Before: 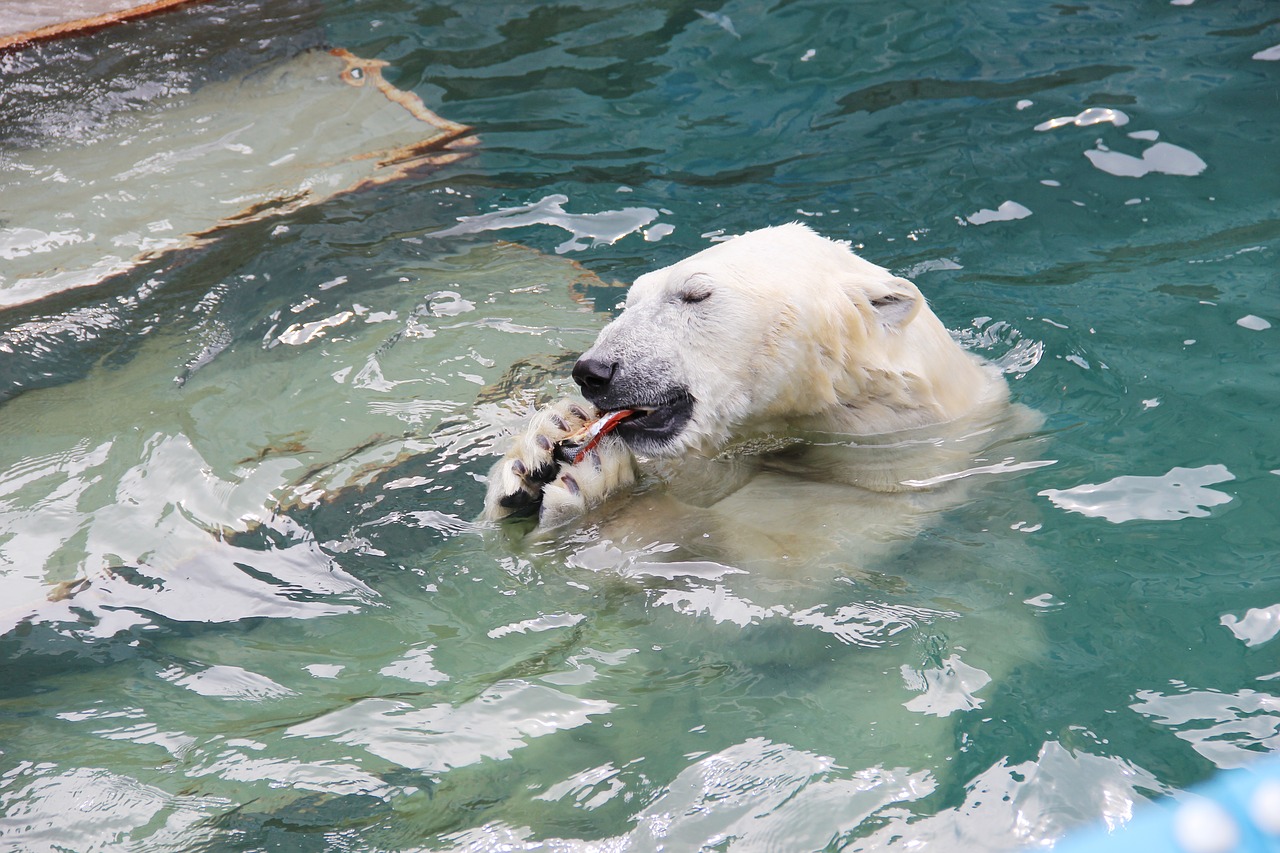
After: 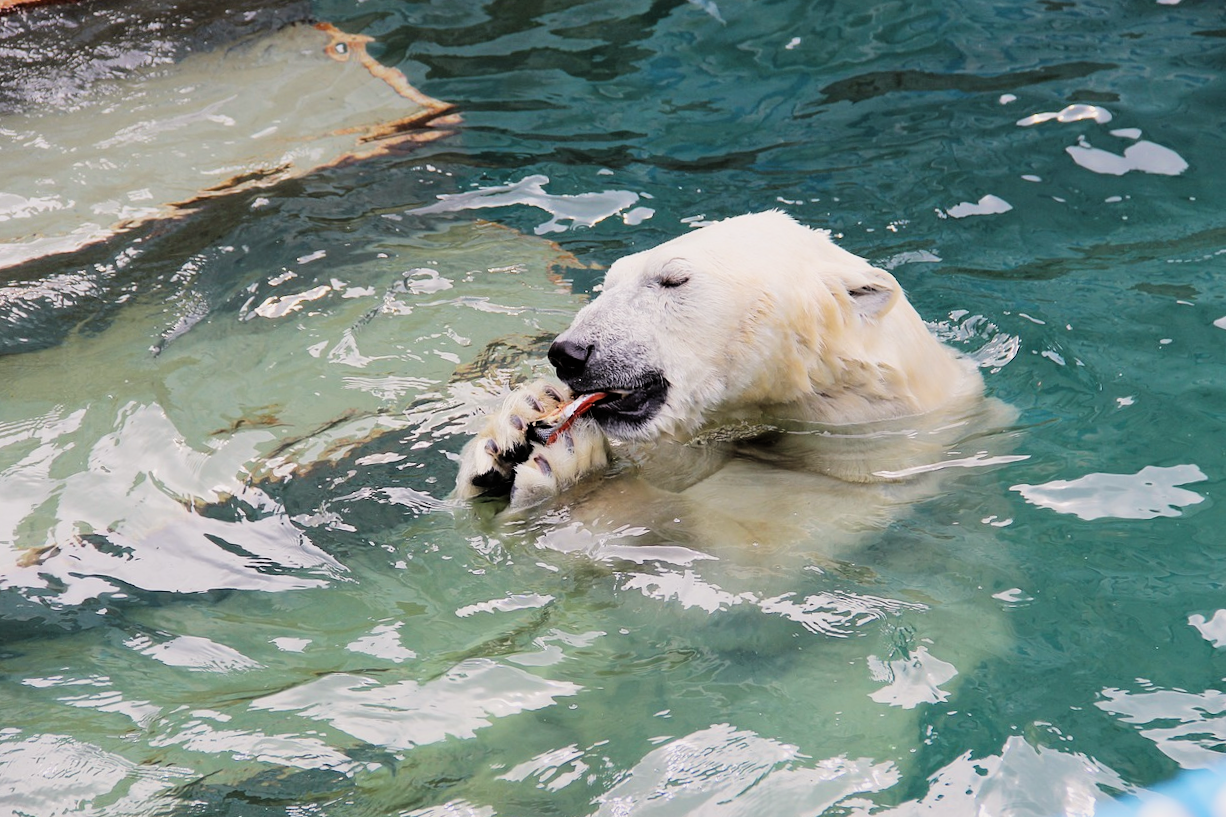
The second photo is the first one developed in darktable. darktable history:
filmic rgb: black relative exposure -5 EV, white relative exposure 3.2 EV, hardness 3.42, contrast 1.2, highlights saturation mix -30%
crop and rotate: angle -1.69°
color balance rgb: shadows lift › chroma 2%, shadows lift › hue 50°, power › hue 60°, highlights gain › chroma 1%, highlights gain › hue 60°, global offset › luminance 0.25%, global vibrance 30%
